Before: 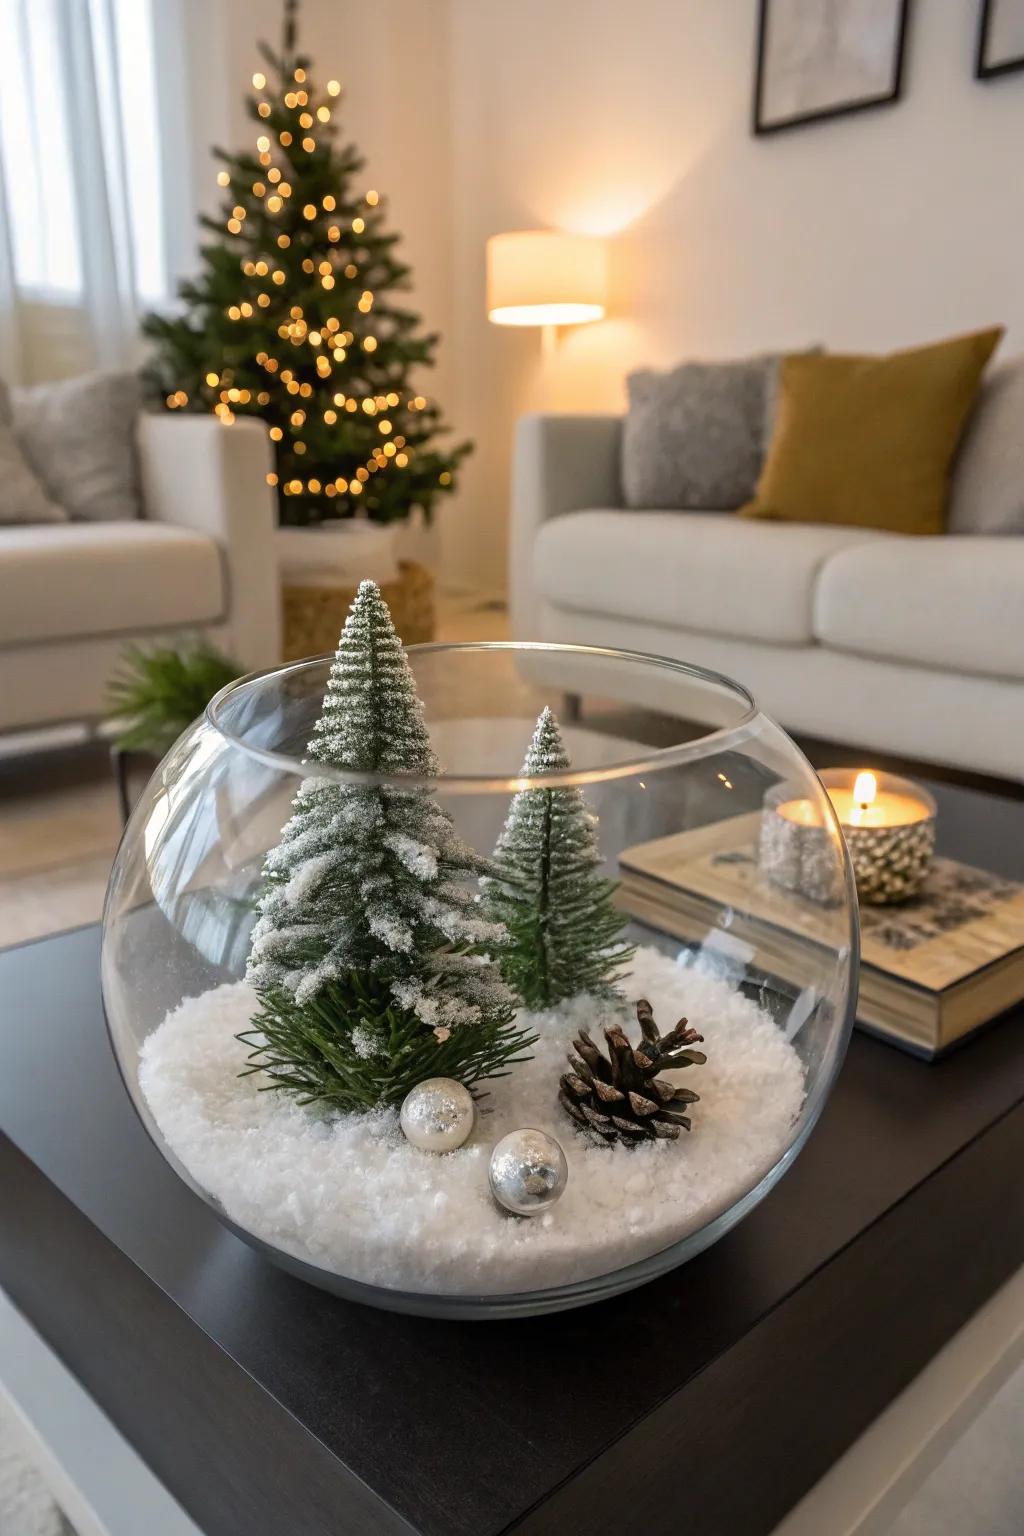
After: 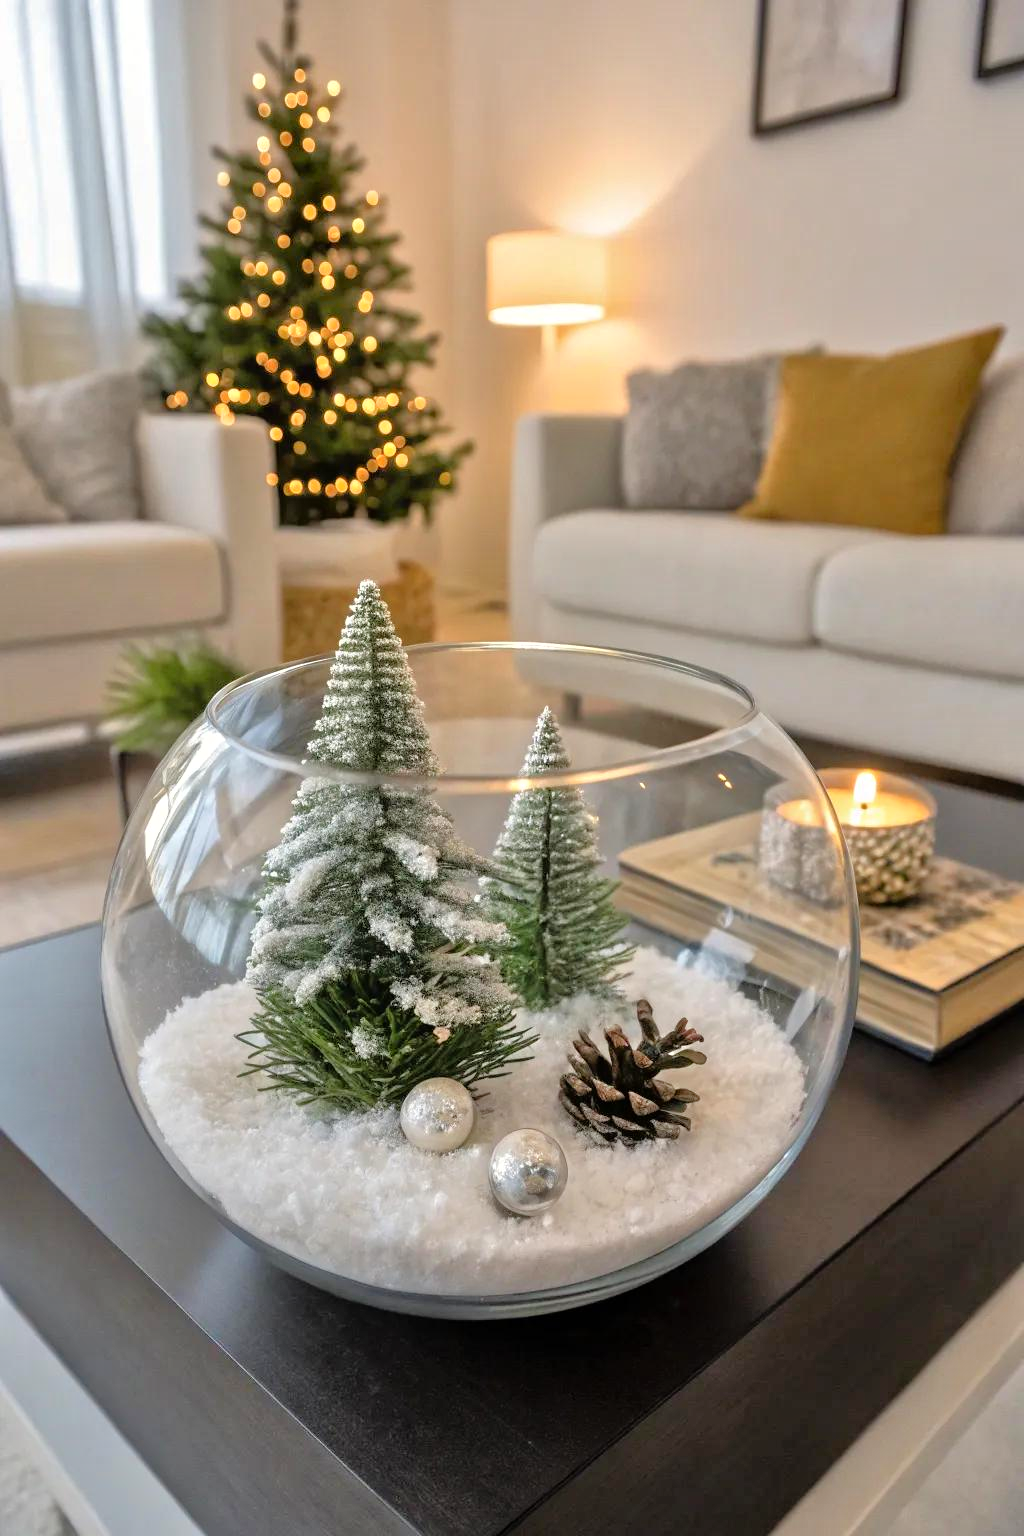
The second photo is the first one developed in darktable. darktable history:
tone equalizer: -7 EV 0.15 EV, -6 EV 0.6 EV, -5 EV 1.15 EV, -4 EV 1.33 EV, -3 EV 1.15 EV, -2 EV 0.6 EV, -1 EV 0.15 EV, mask exposure compensation -0.5 EV
shadows and highlights: shadows 29.61, highlights -30.47, low approximation 0.01, soften with gaussian
